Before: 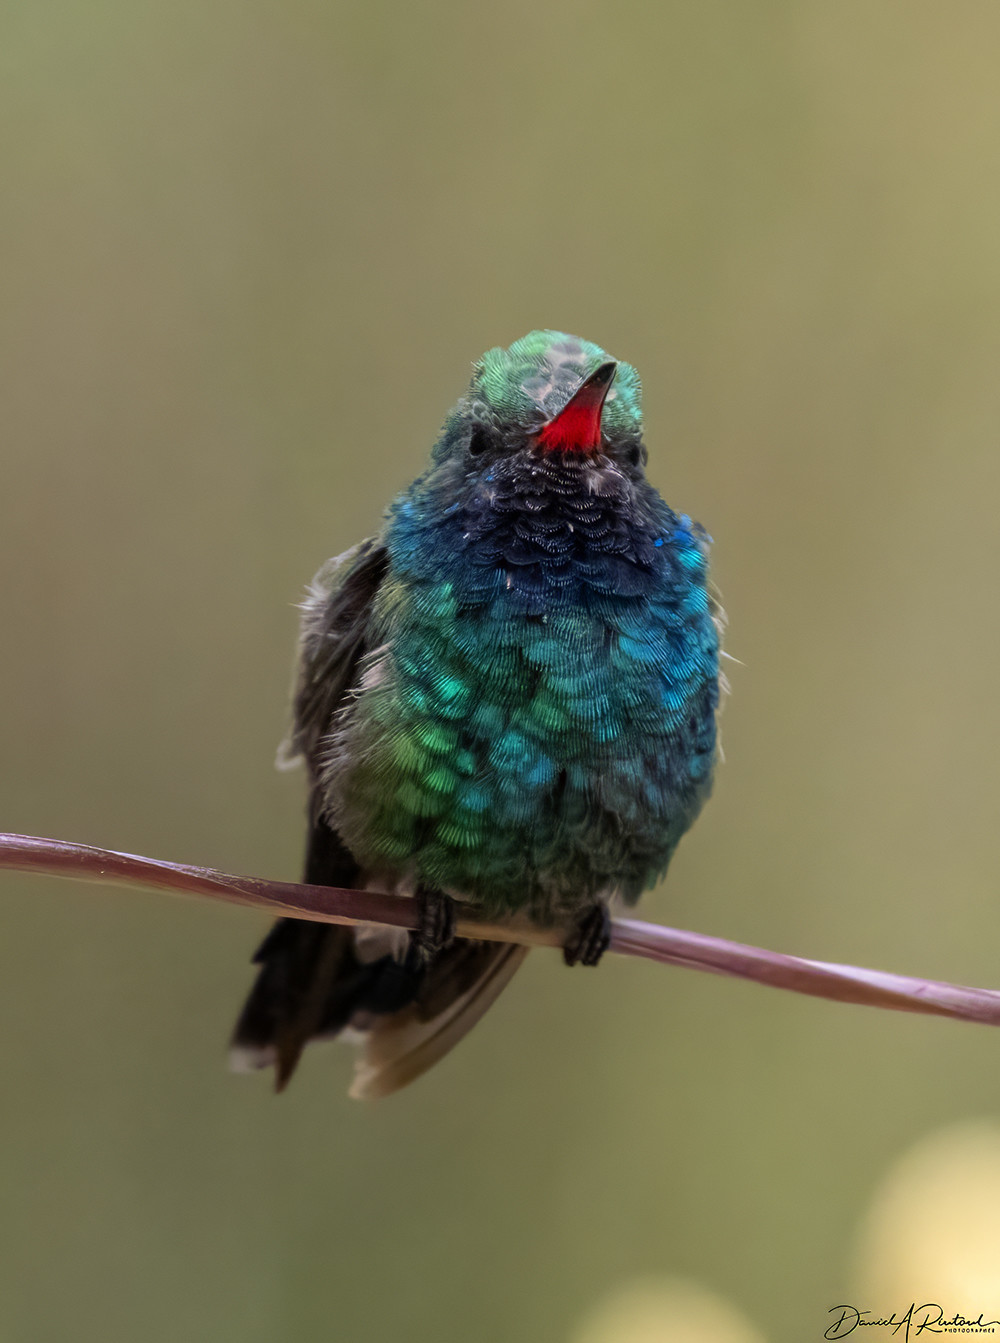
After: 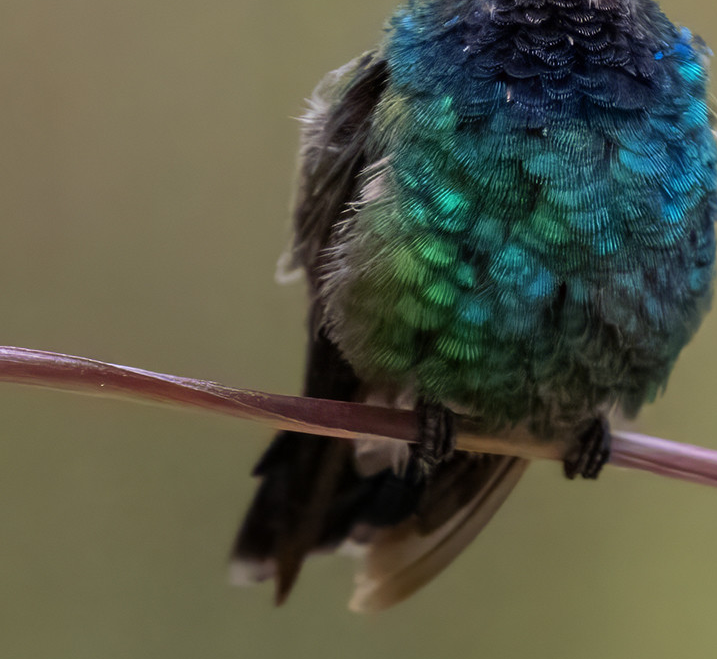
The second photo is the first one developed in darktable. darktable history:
crop: top 36.312%, right 28.227%, bottom 14.593%
color correction: highlights b* 0.054
